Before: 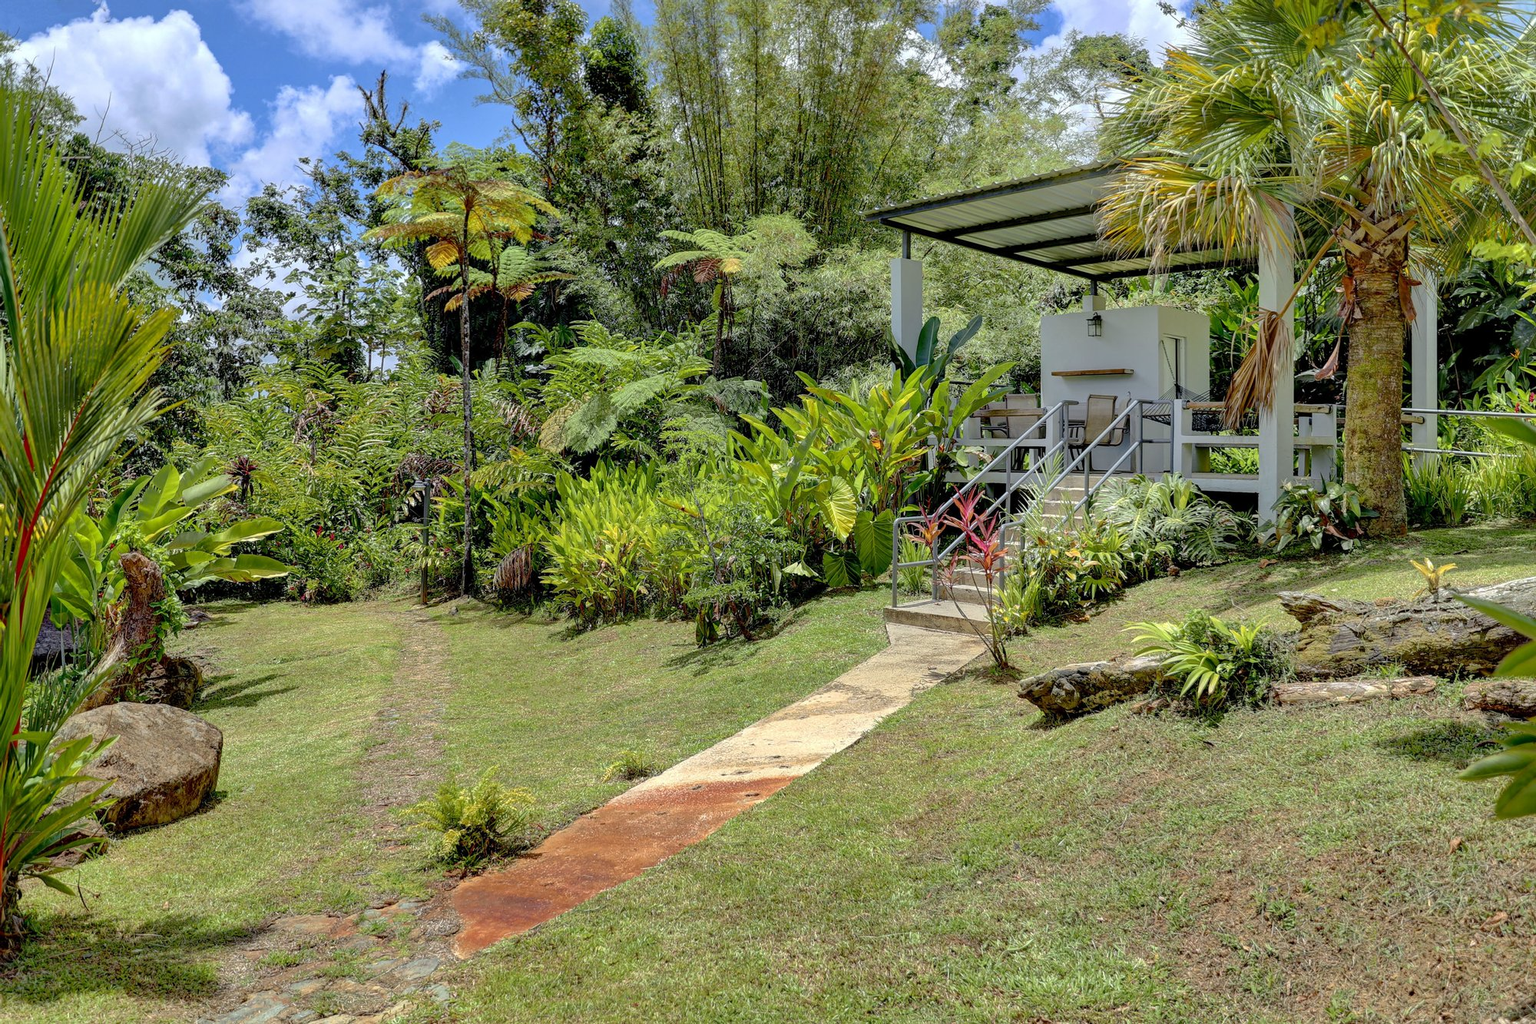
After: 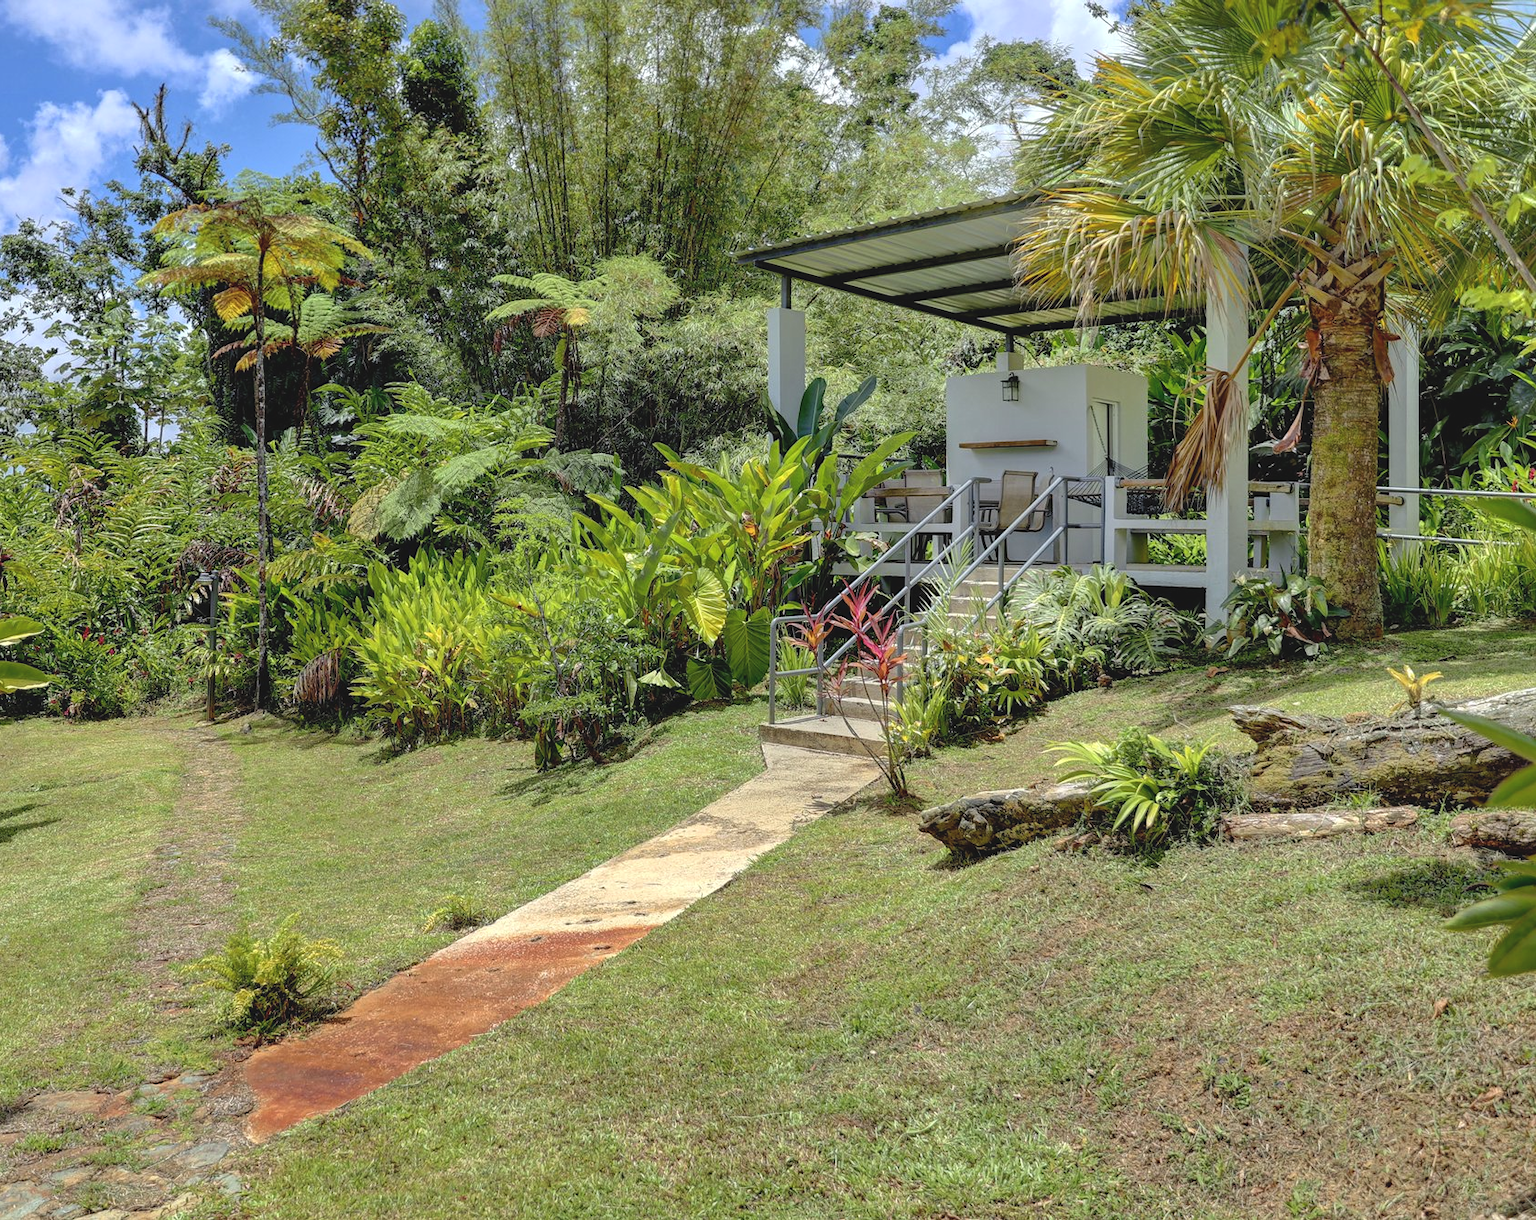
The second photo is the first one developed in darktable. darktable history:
crop: left 16.145%
exposure: black level correction -0.008, exposure 0.067 EV, compensate highlight preservation false
